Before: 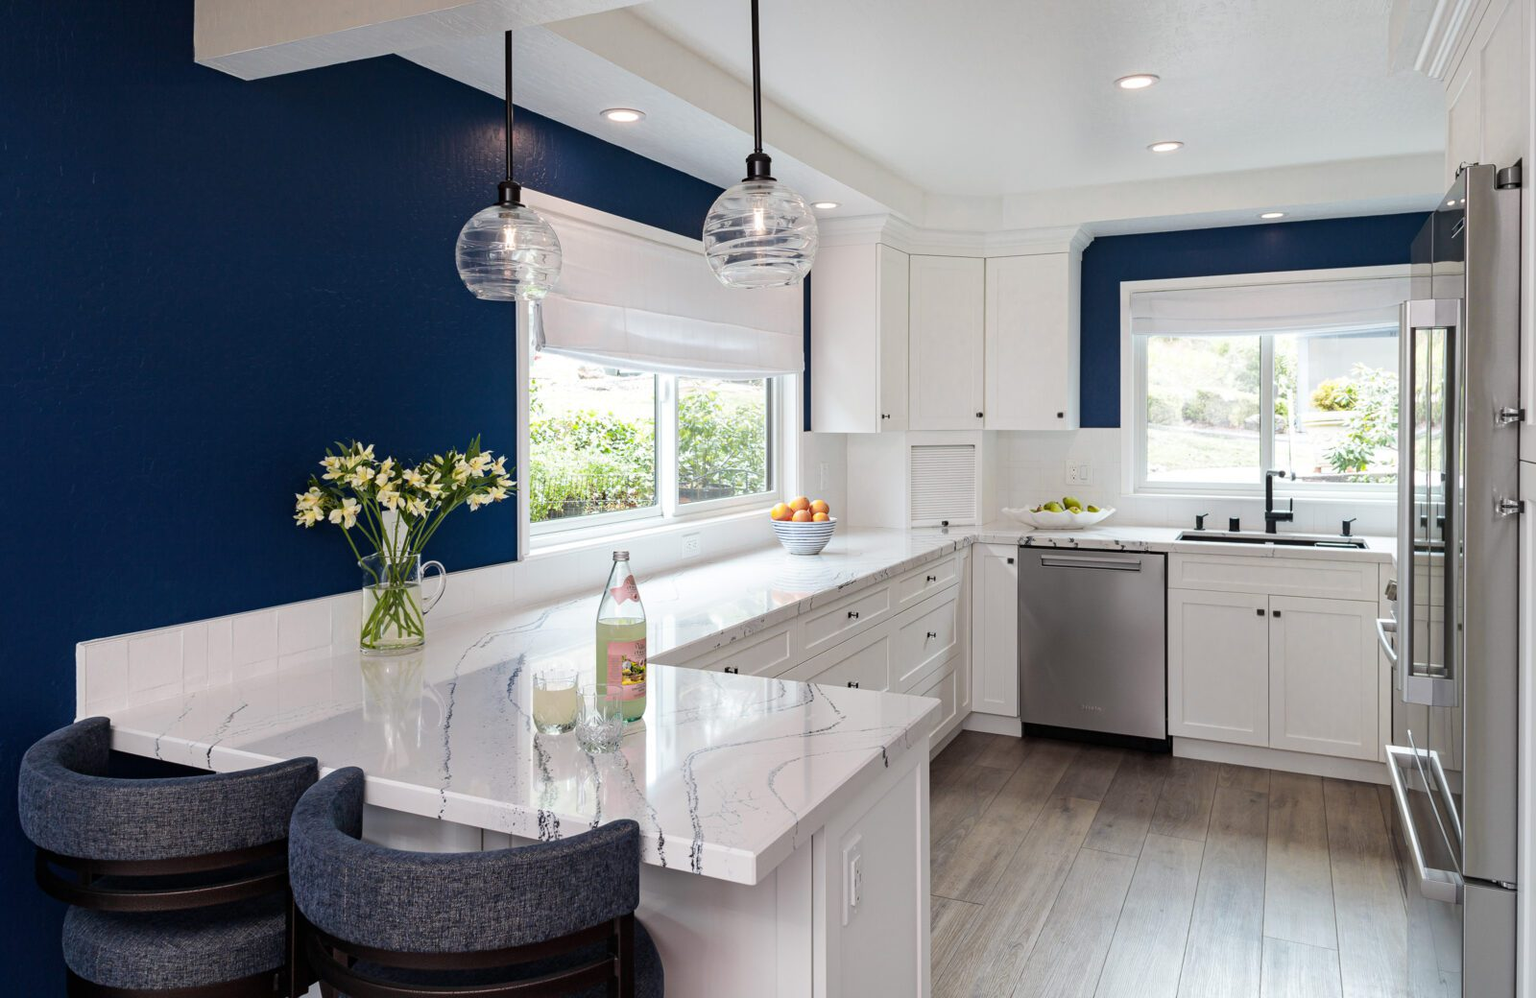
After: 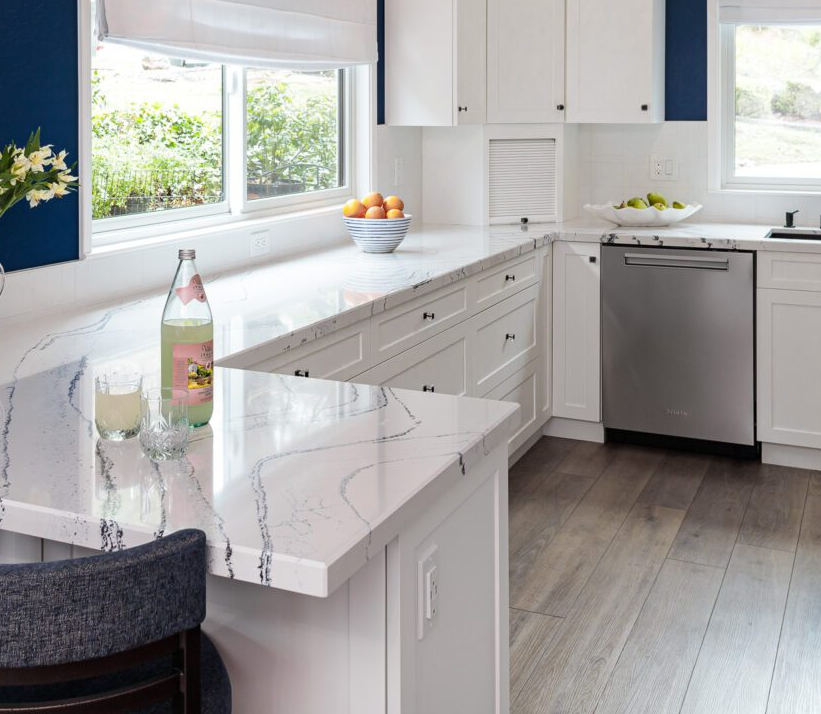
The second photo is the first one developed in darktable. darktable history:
crop and rotate: left 28.804%, top 31.318%, right 19.862%
